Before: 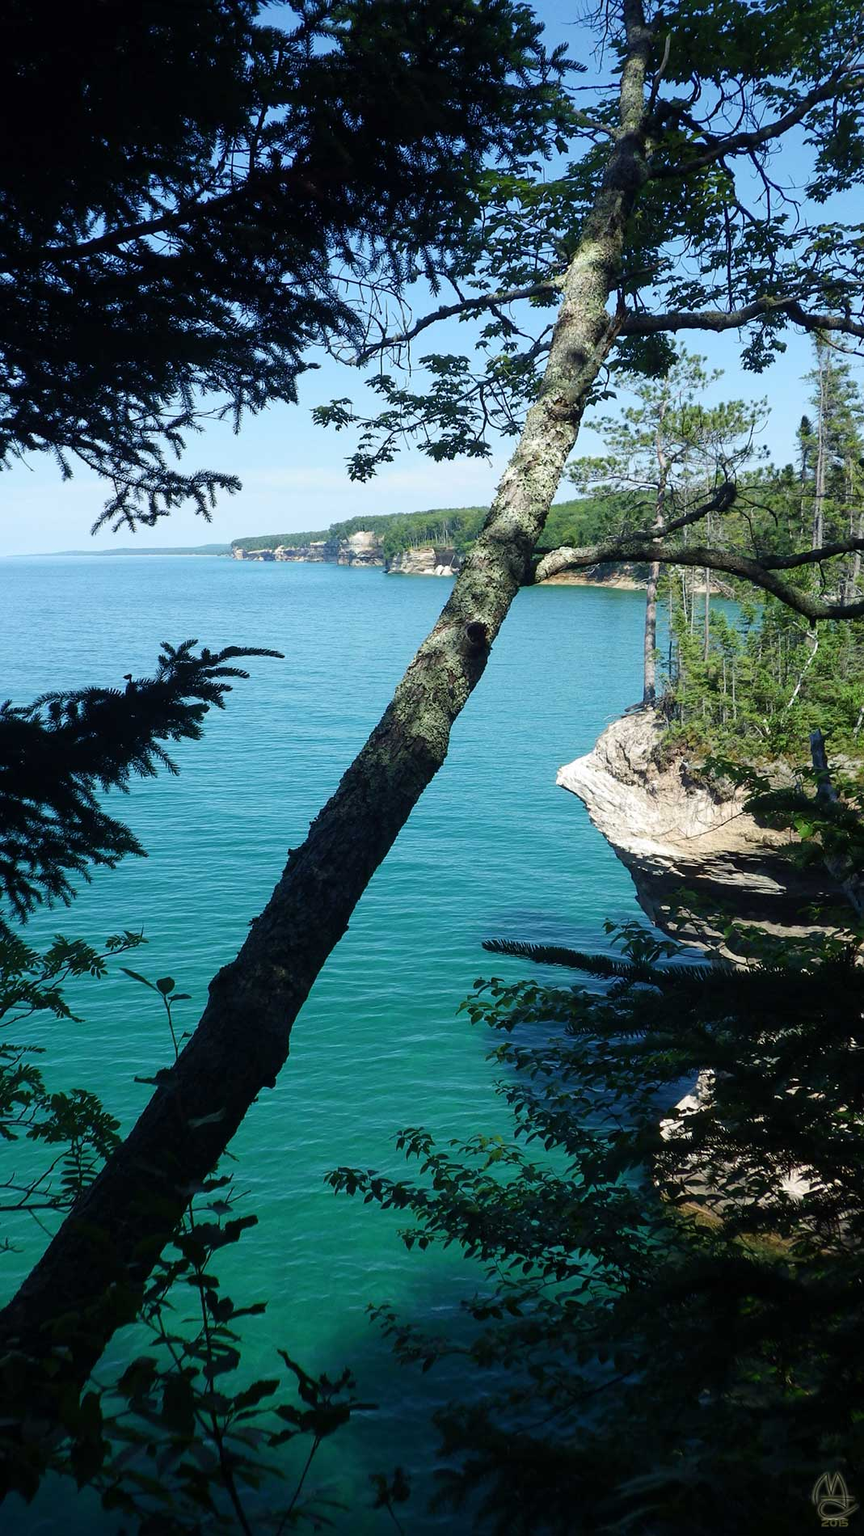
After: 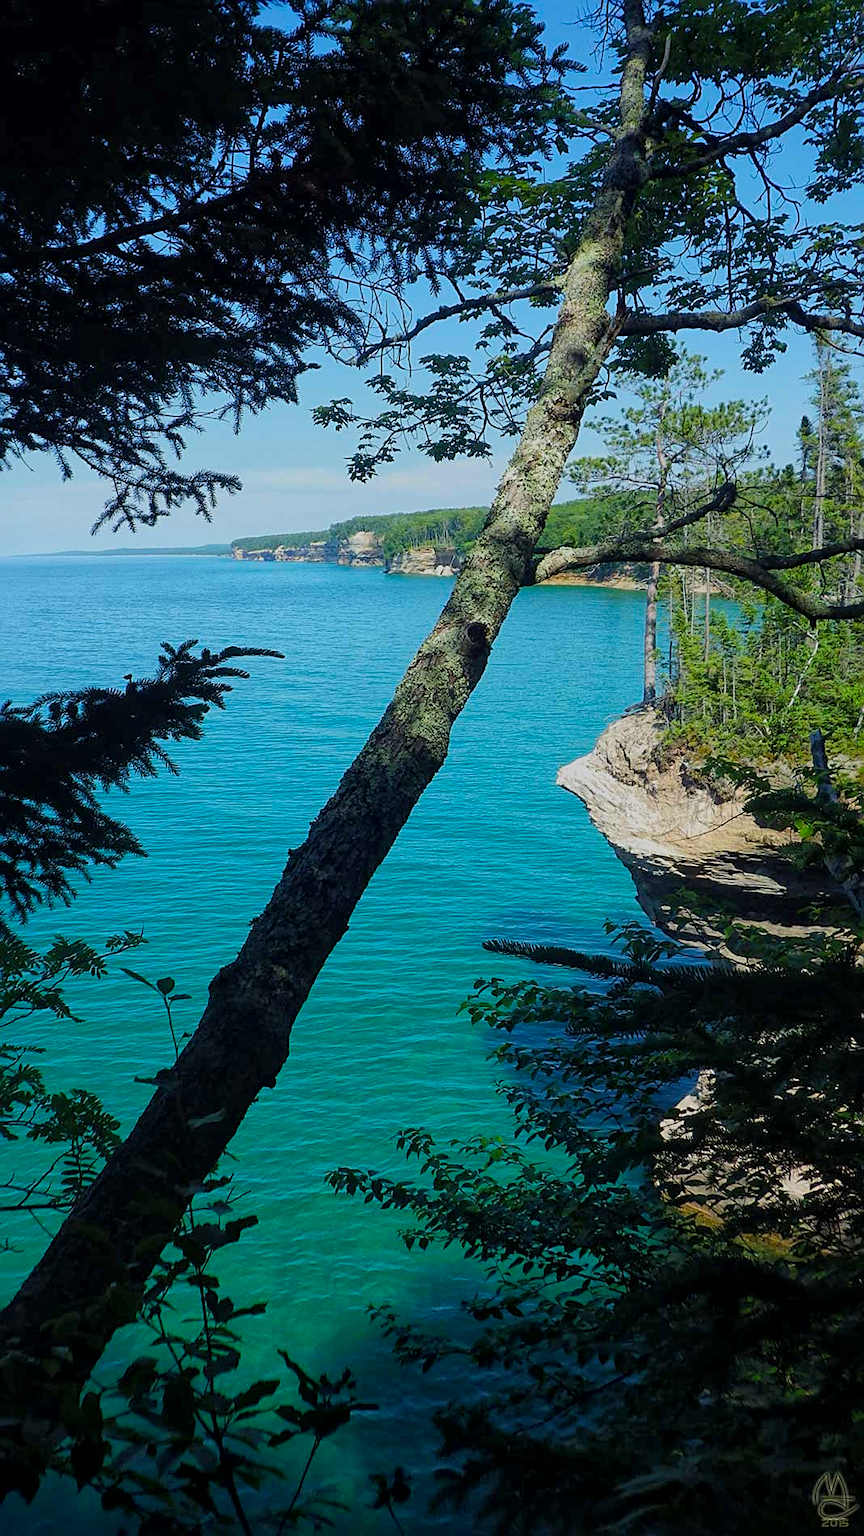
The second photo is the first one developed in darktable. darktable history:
sharpen: on, module defaults
color balance rgb: perceptual saturation grading › global saturation 30%, global vibrance 10%
global tonemap: drago (1, 100), detail 1
